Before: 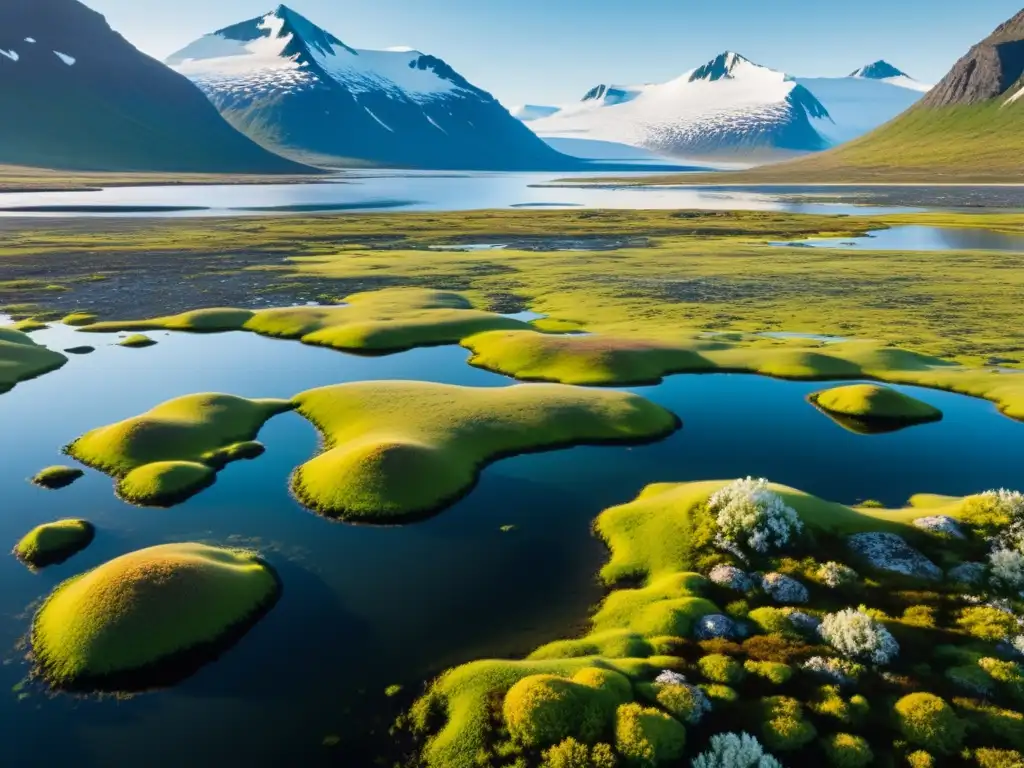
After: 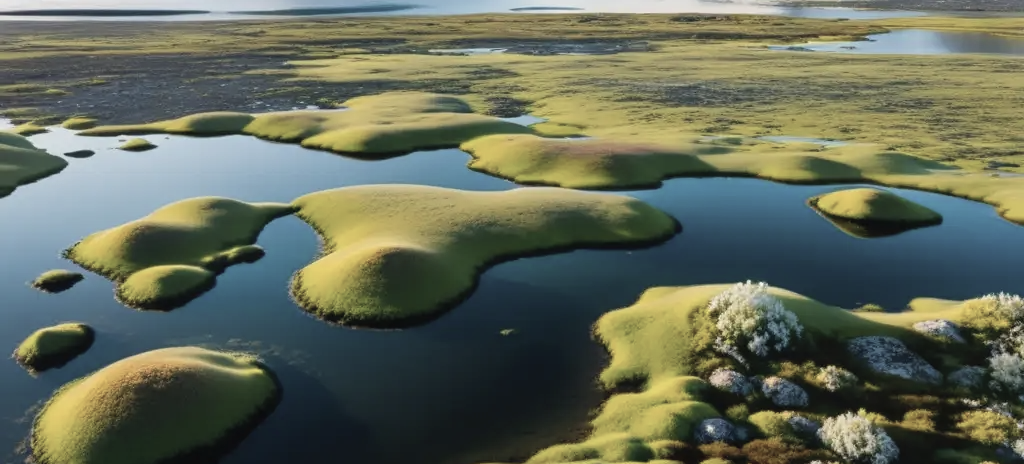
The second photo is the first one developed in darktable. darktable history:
contrast brightness saturation: contrast -0.044, saturation -0.409
crop and rotate: top 25.644%, bottom 13.933%
